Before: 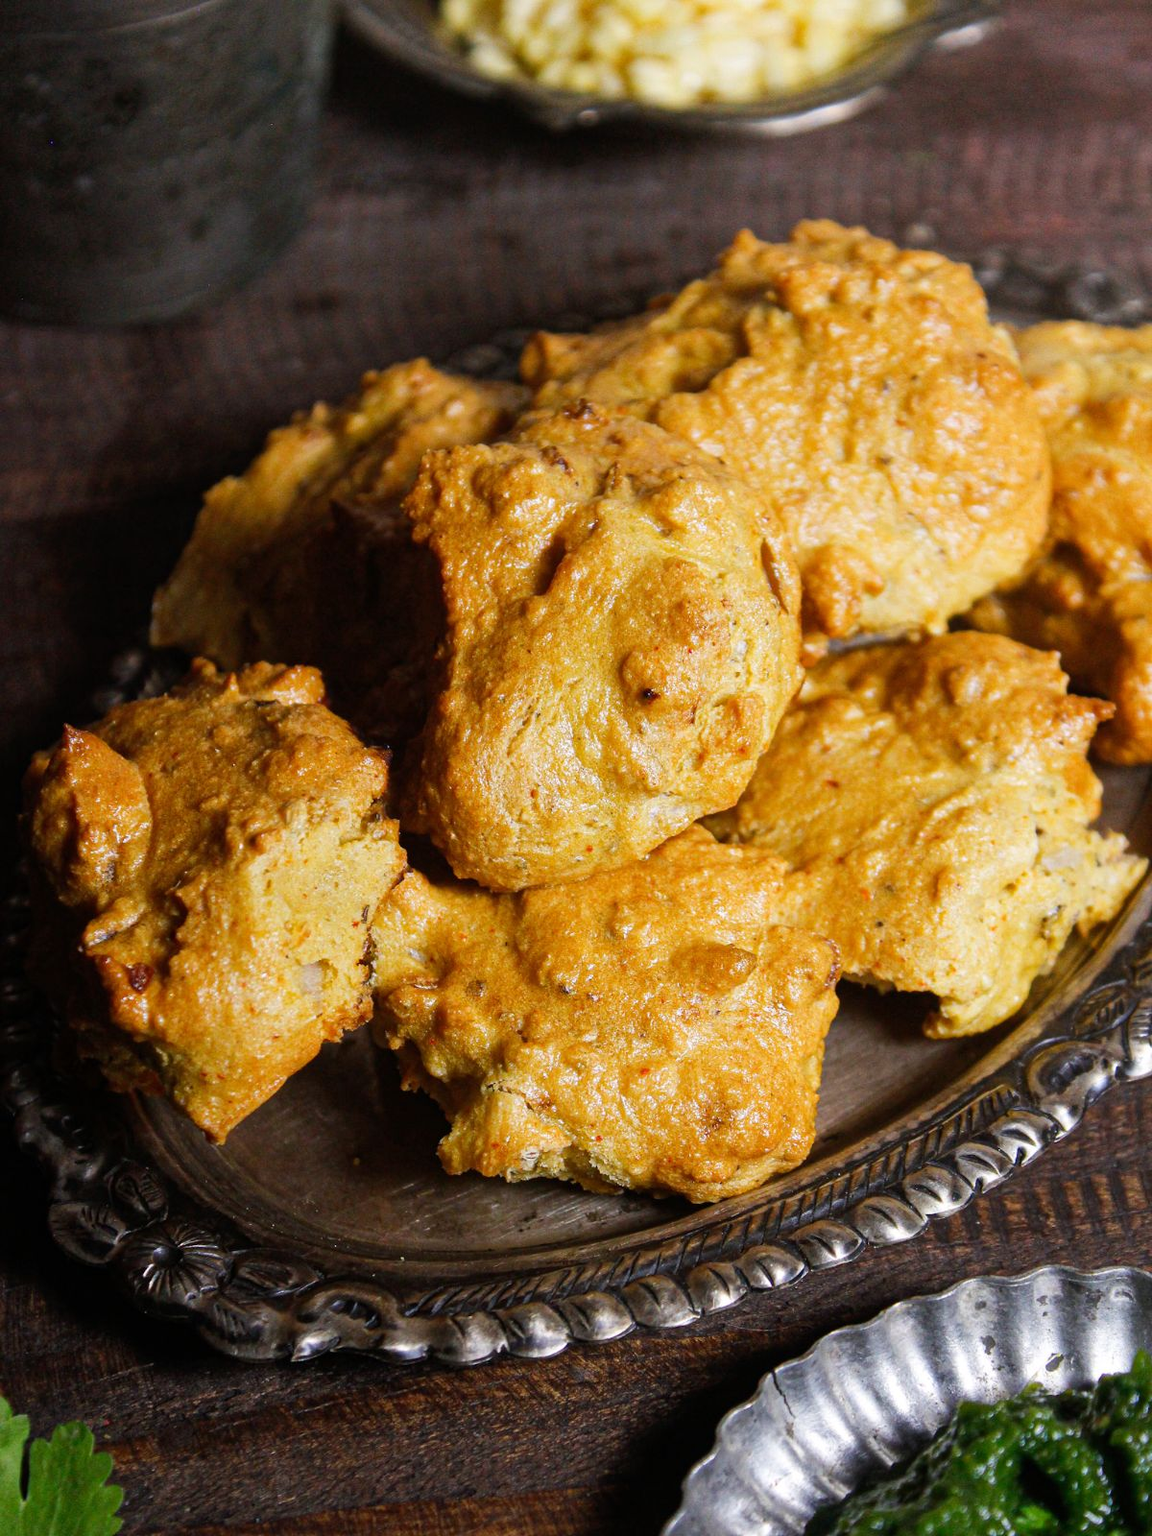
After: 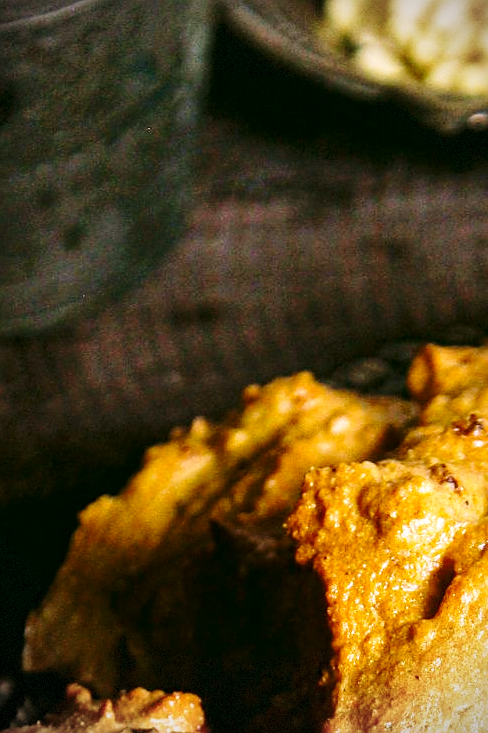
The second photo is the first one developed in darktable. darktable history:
vignetting: dithering 8-bit output
local contrast: highlights 104%, shadows 99%, detail 119%, midtone range 0.2
crop and rotate: left 11.179%, top 0.1%, right 48.137%, bottom 54.064%
sharpen: on, module defaults
base curve: curves: ch0 [(0, 0) (0.028, 0.03) (0.121, 0.232) (0.46, 0.748) (0.859, 0.968) (1, 1)], preserve colors none
color correction: highlights a* 4.16, highlights b* 4.91, shadows a* -6.83, shadows b* 5.05
velvia: on, module defaults
